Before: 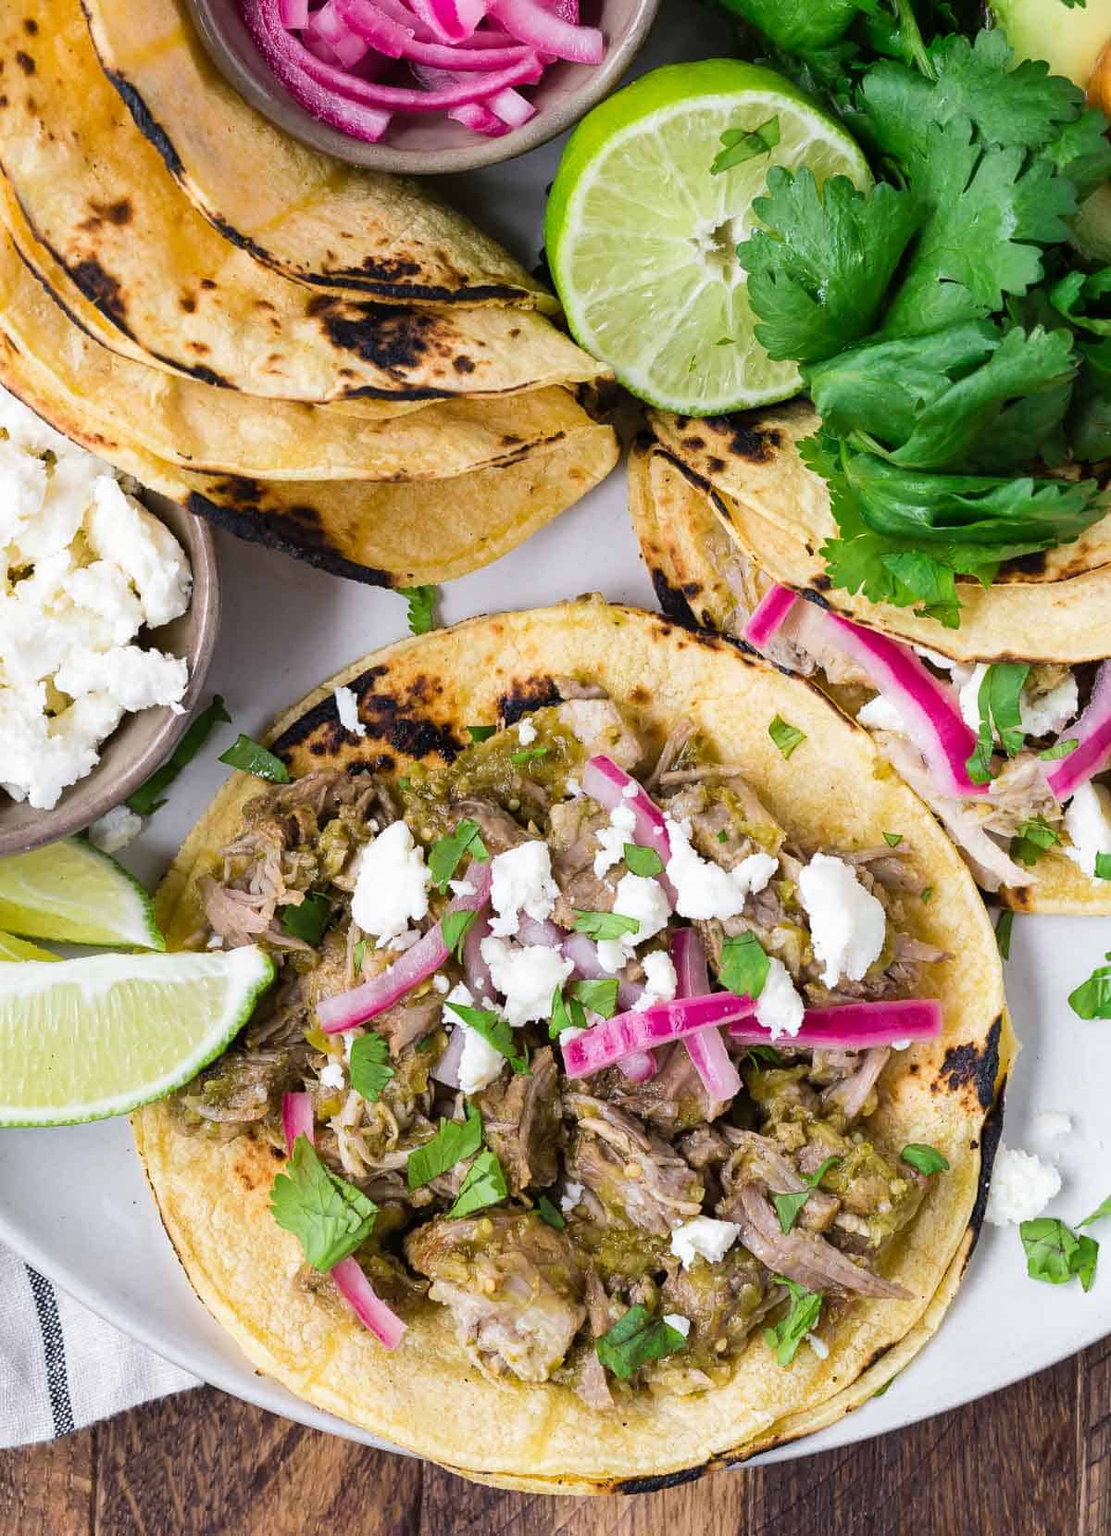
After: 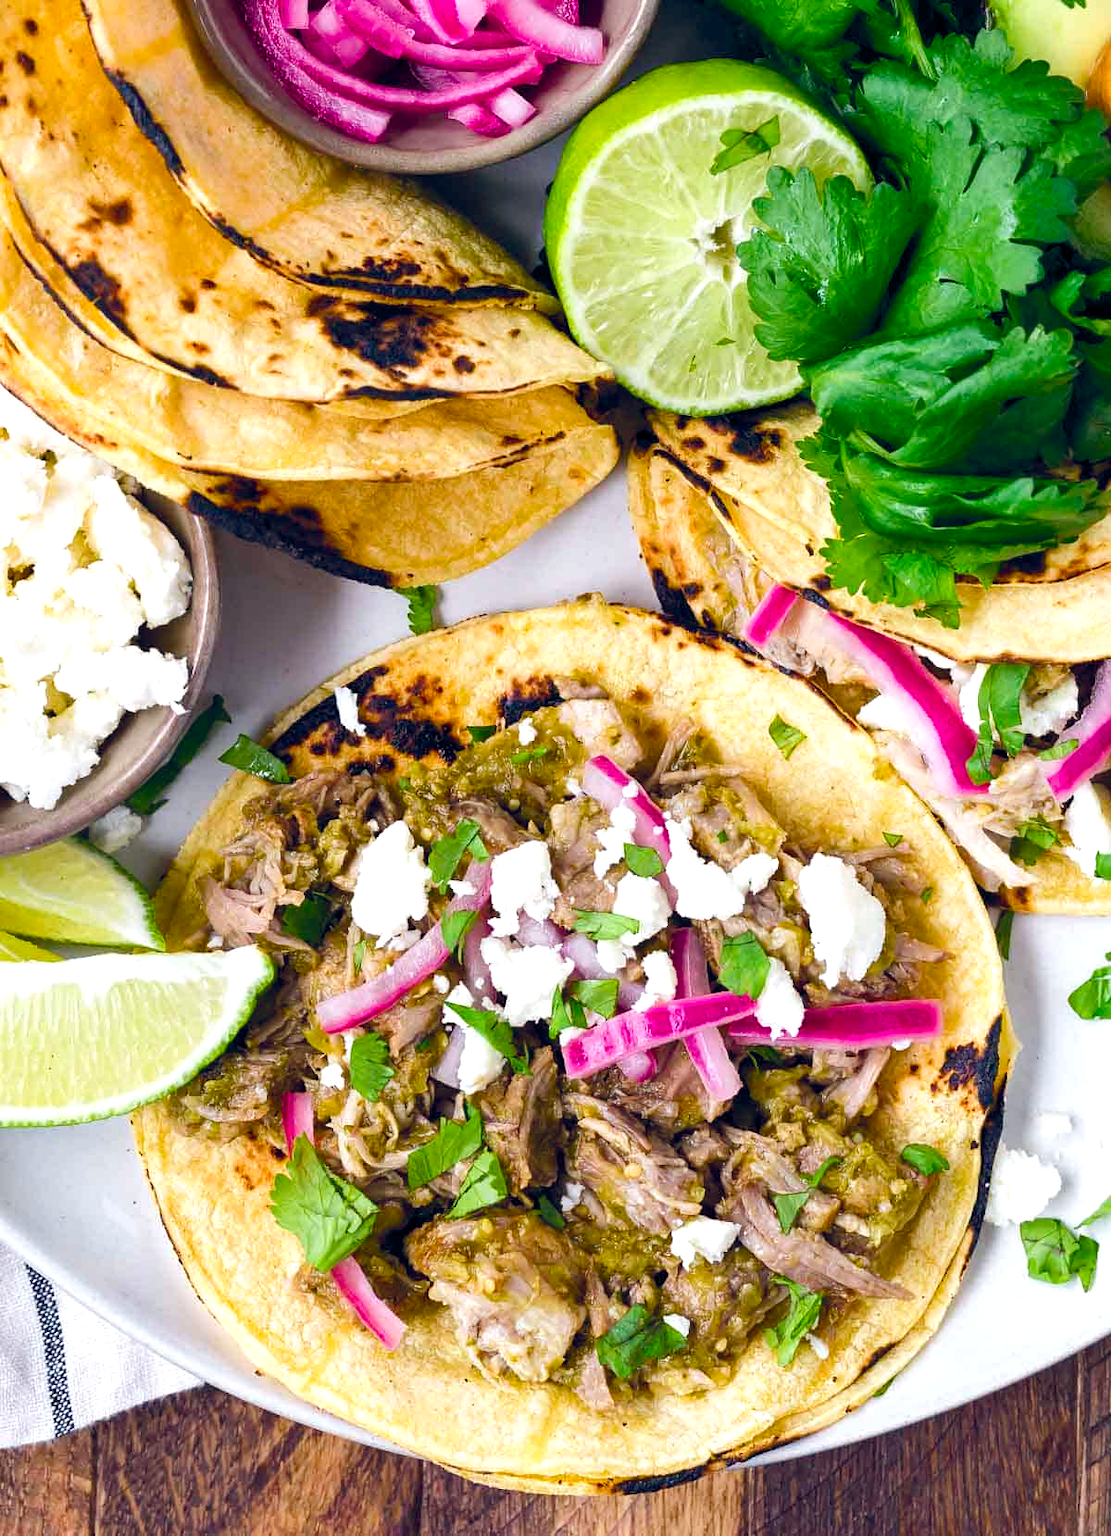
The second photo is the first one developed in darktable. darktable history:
color balance rgb: power › hue 73.55°, global offset › chroma 0.133%, global offset › hue 253.54°, perceptual saturation grading › global saturation 20%, perceptual saturation grading › highlights -24.829%, perceptual saturation grading › shadows 50.191%, perceptual brilliance grading › highlights 9.53%, perceptual brilliance grading › mid-tones 5.161%, global vibrance 20%
